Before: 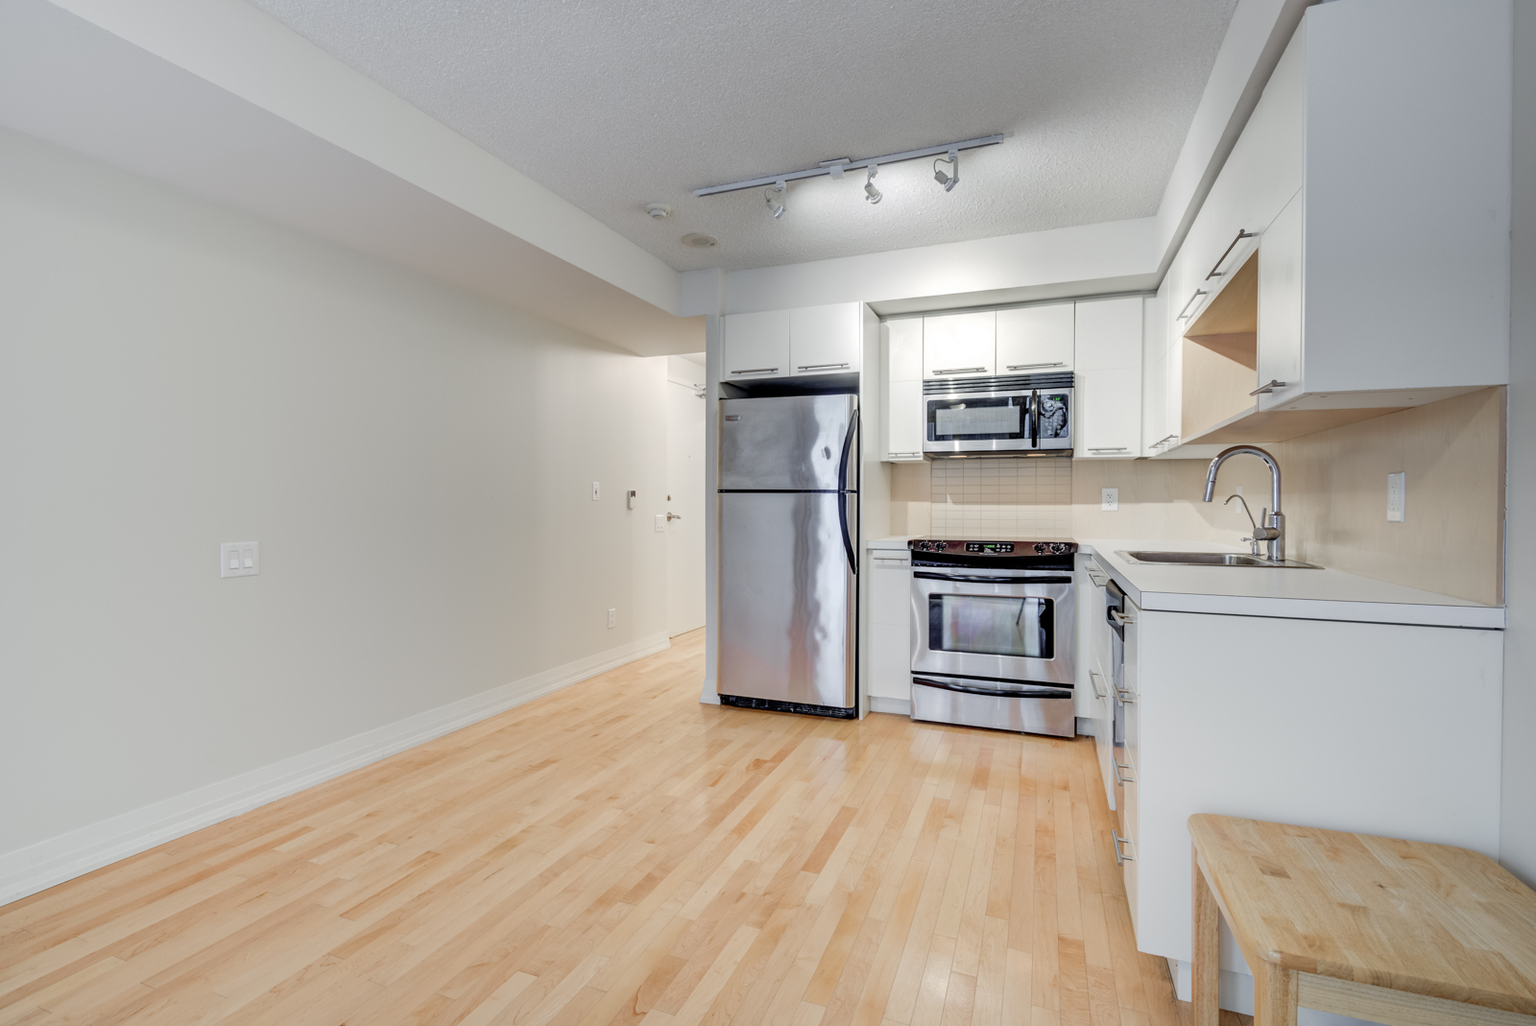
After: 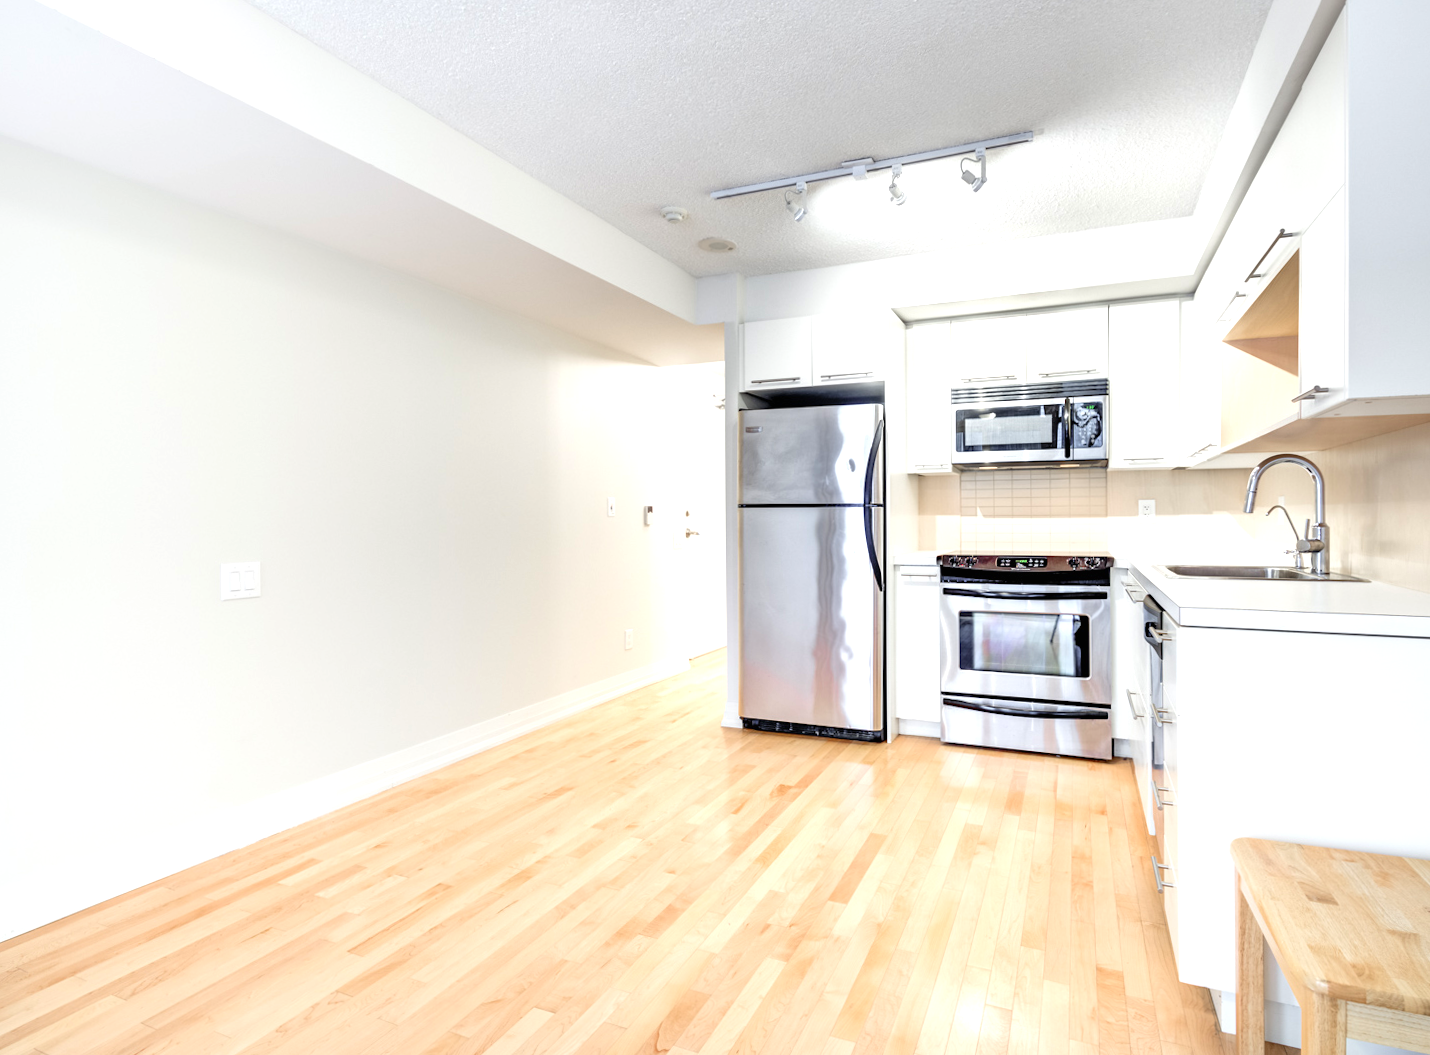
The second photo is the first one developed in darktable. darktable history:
crop: right 9.509%, bottom 0.031%
rotate and perspective: rotation -0.45°, automatic cropping original format, crop left 0.008, crop right 0.992, crop top 0.012, crop bottom 0.988
exposure: black level correction 0, exposure 1 EV, compensate exposure bias true, compensate highlight preservation false
